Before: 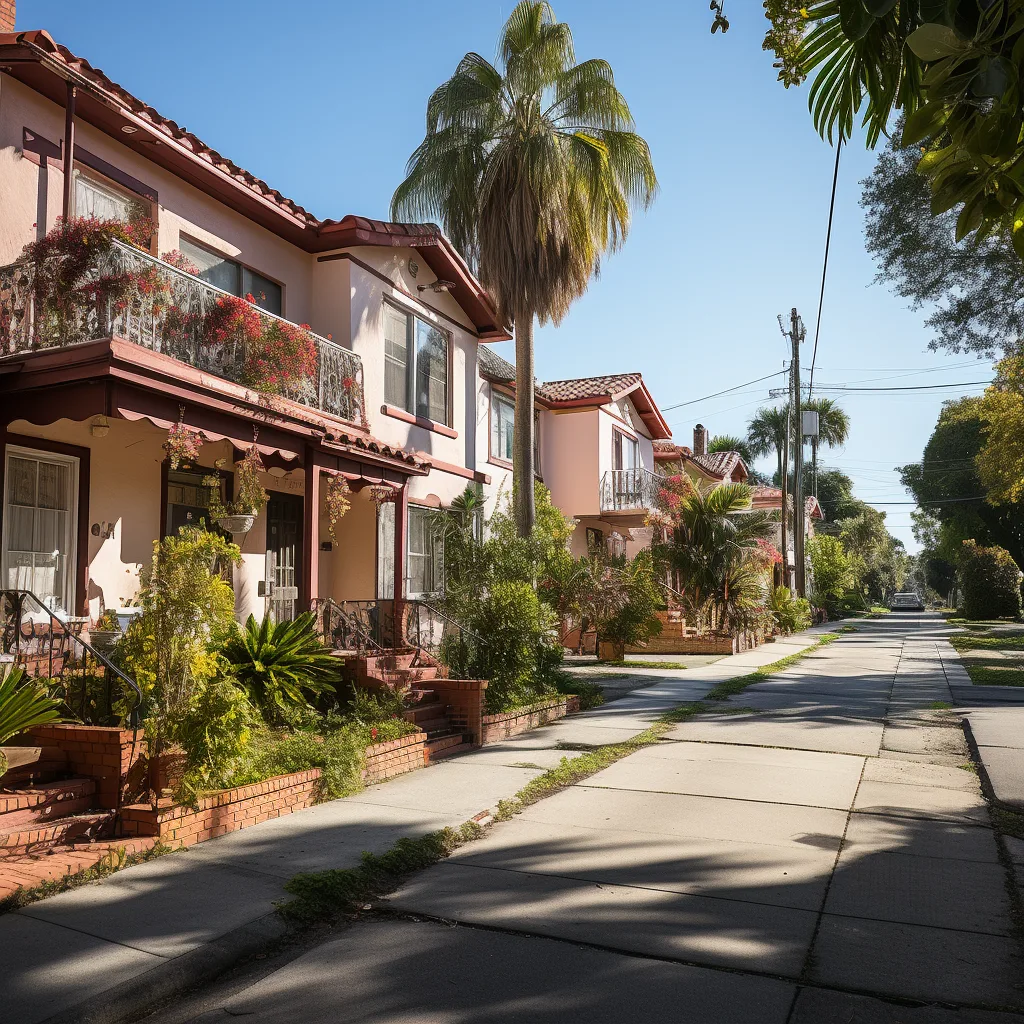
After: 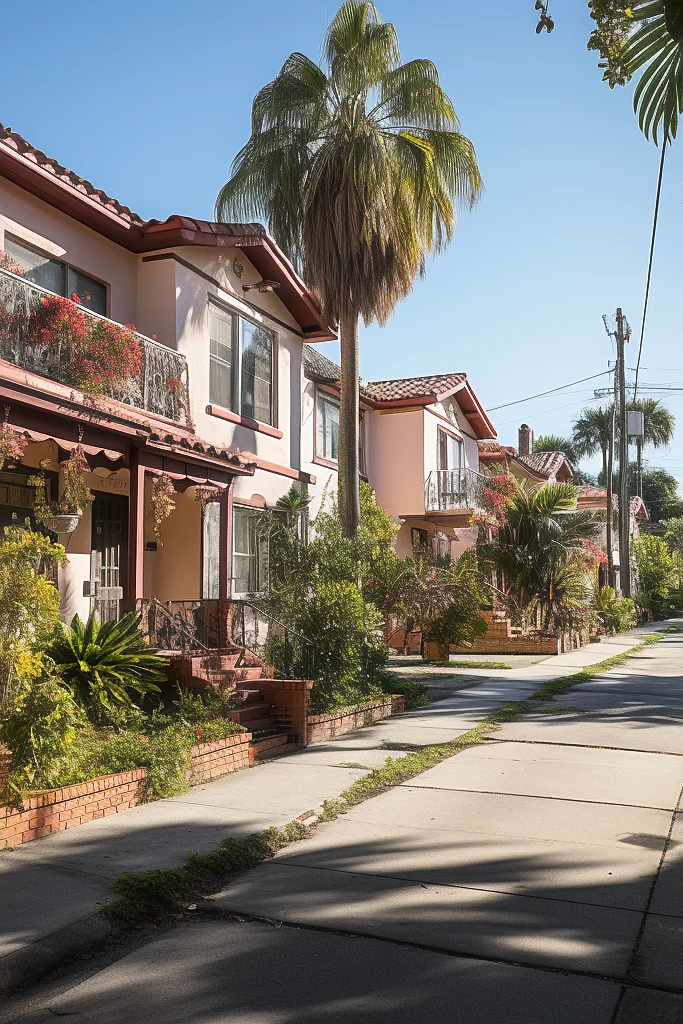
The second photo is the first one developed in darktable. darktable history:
sharpen: amount 0.214
haze removal: strength -0.052, compatibility mode true, adaptive false
crop: left 17.109%, right 16.174%
